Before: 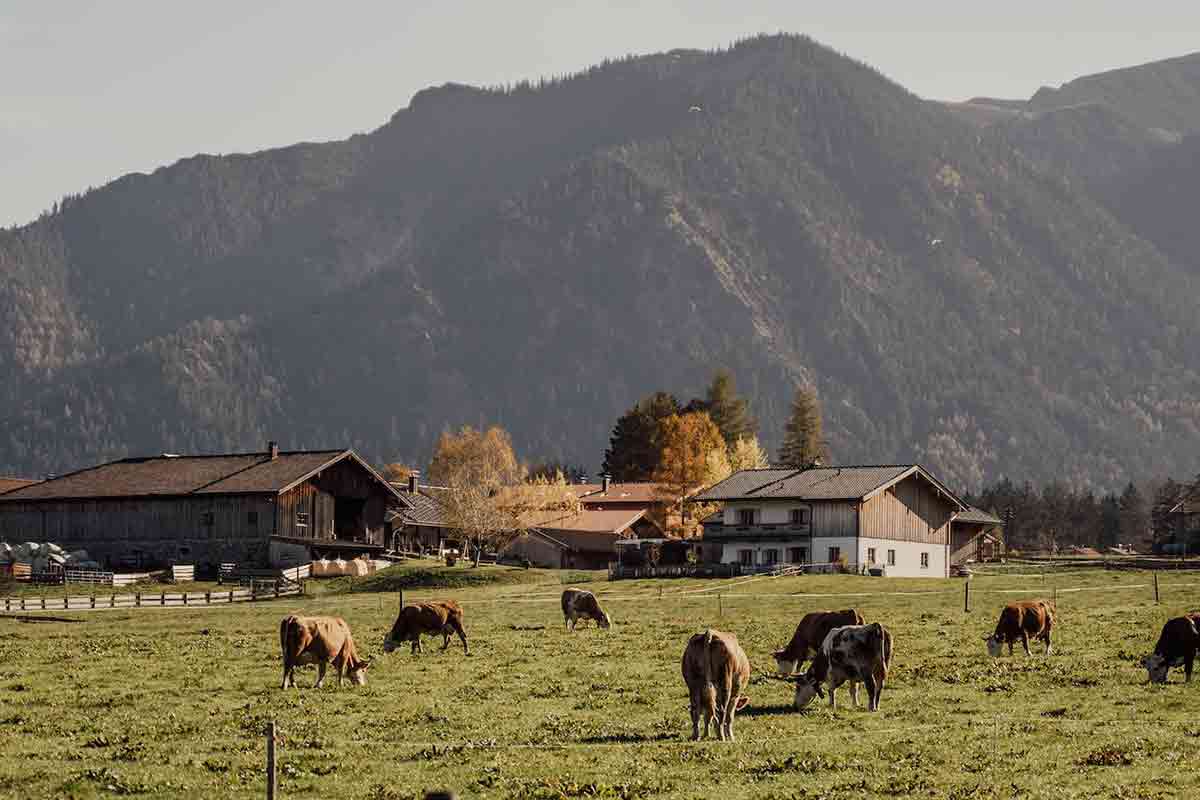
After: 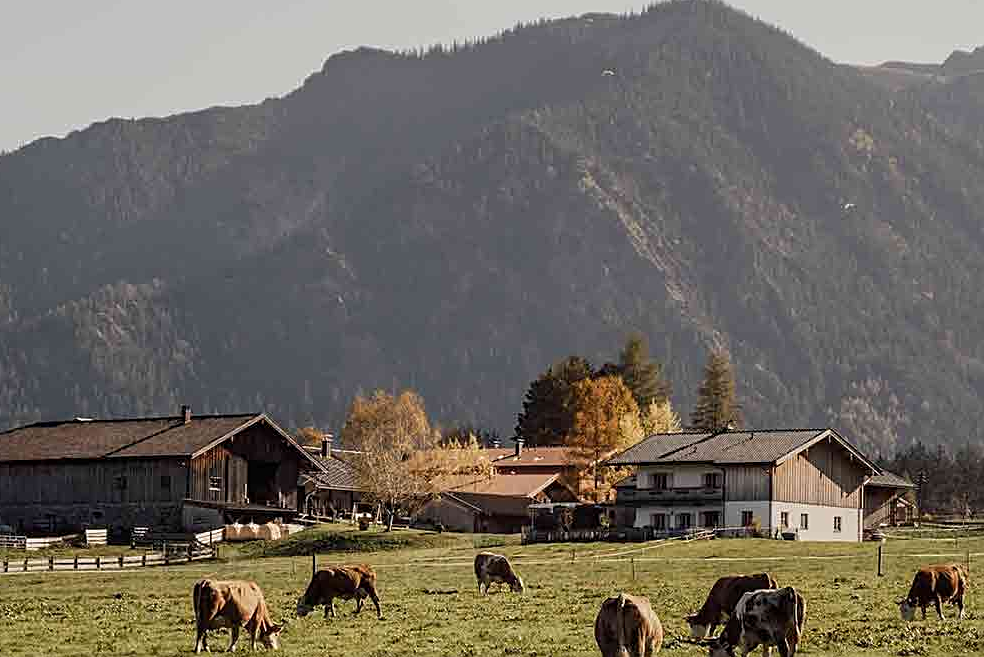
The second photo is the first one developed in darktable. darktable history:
crop and rotate: left 7.302%, top 4.571%, right 10.616%, bottom 13.255%
sharpen: on, module defaults
